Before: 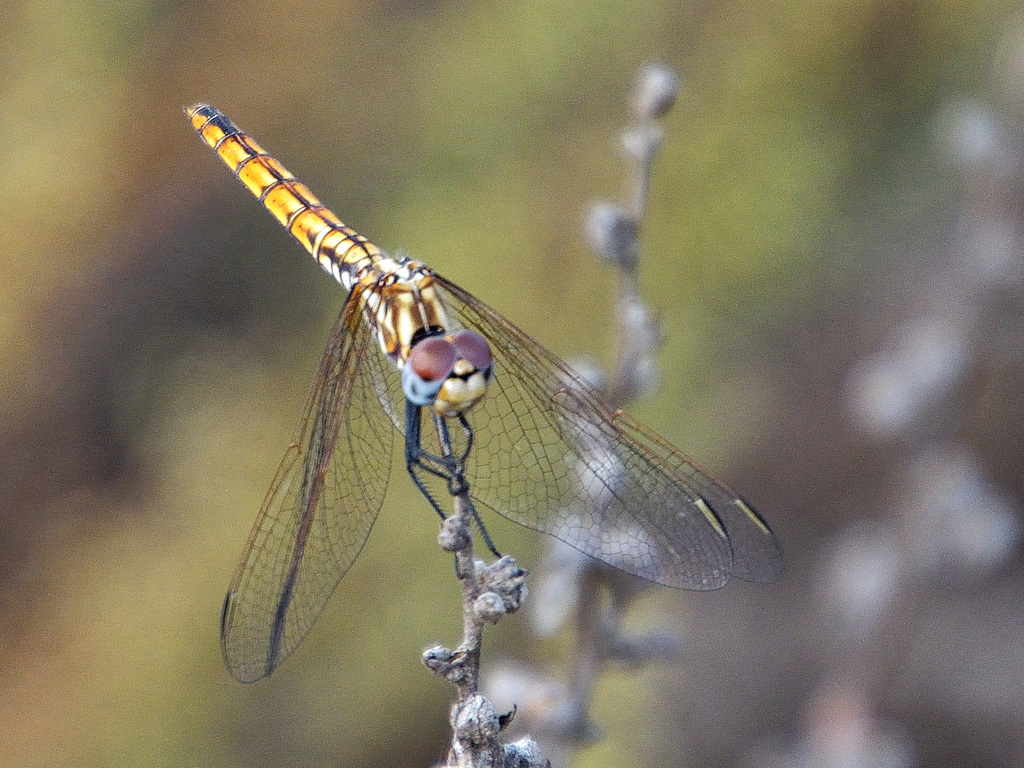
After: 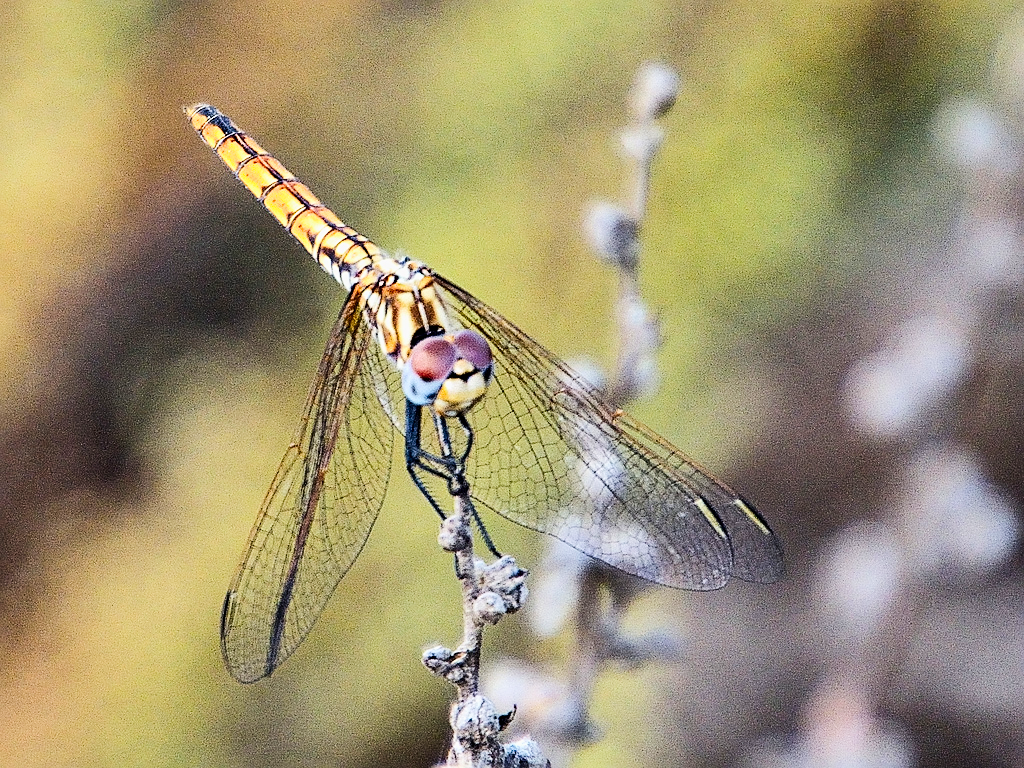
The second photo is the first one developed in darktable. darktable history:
tone equalizer: -8 EV -0.721 EV, -7 EV -0.685 EV, -6 EV -0.62 EV, -5 EV -0.366 EV, -3 EV 0.382 EV, -2 EV 0.6 EV, -1 EV 0.684 EV, +0 EV 0.764 EV, edges refinement/feathering 500, mask exposure compensation -1.57 EV, preserve details no
color balance rgb: perceptual saturation grading › global saturation 0.043%, global vibrance 20%
exposure: black level correction 0, exposure 0.498 EV, compensate highlight preservation false
sharpen: on, module defaults
contrast brightness saturation: contrast 0.205, brightness -0.105, saturation 0.213
filmic rgb: black relative exposure -7.65 EV, white relative exposure 4.56 EV, hardness 3.61
